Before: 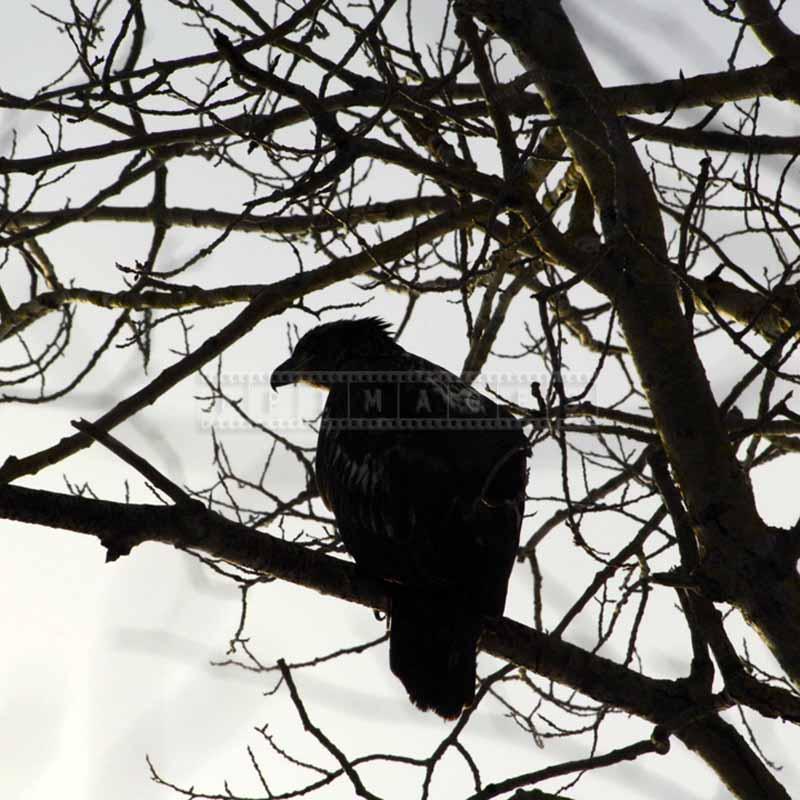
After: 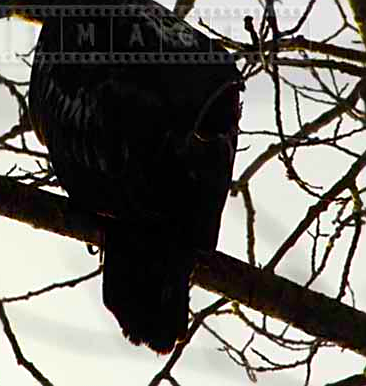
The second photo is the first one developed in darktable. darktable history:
color correction: saturation 2.15
sharpen: on, module defaults
crop: left 35.976%, top 45.819%, right 18.162%, bottom 5.807%
